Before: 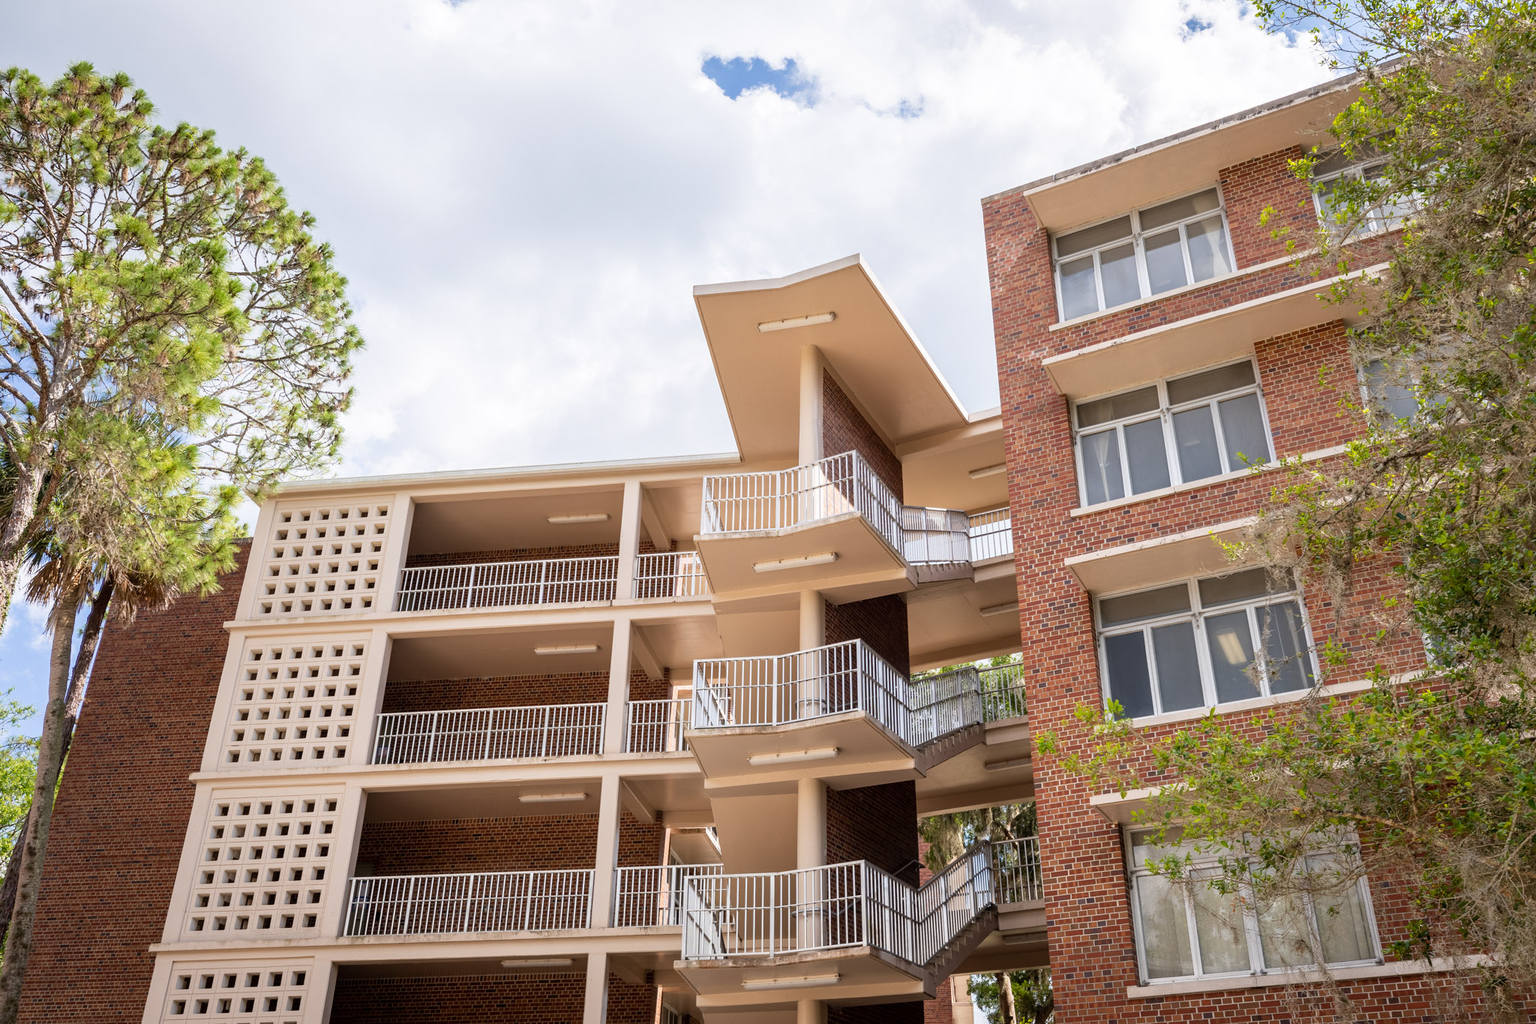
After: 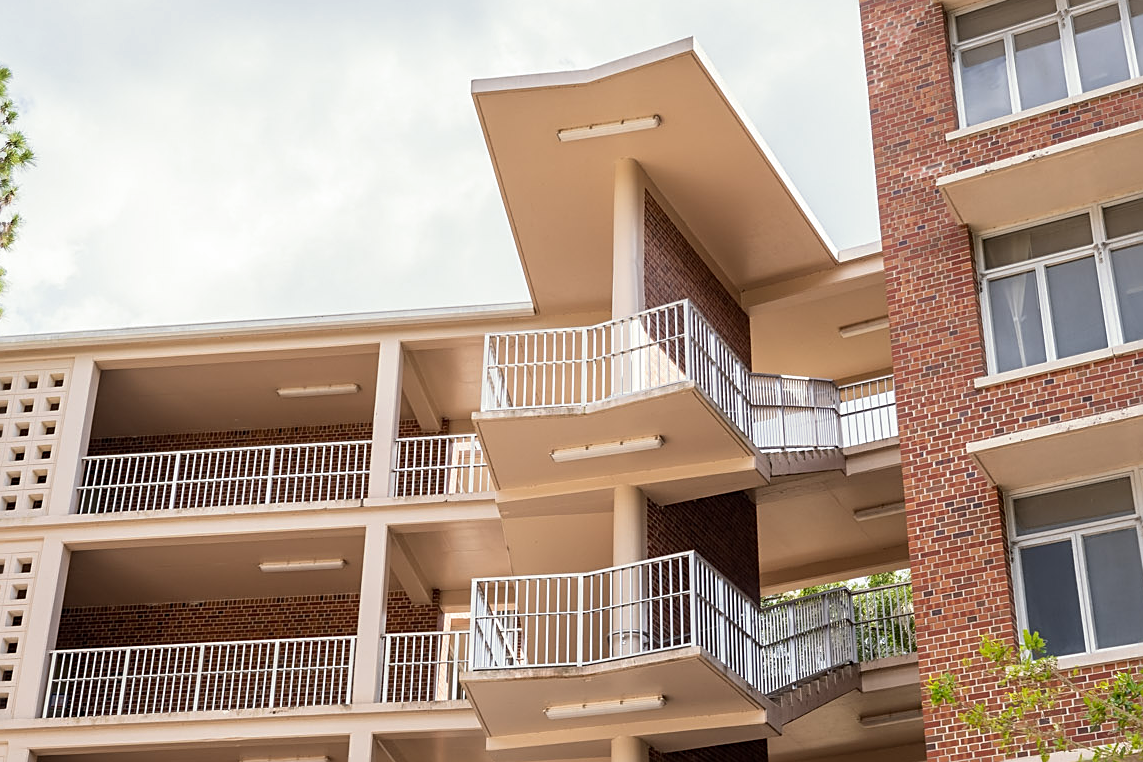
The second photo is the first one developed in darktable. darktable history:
split-toning: shadows › saturation 0.61, highlights › saturation 0.58, balance -28.74, compress 87.36%
crop and rotate: left 22.13%, top 22.054%, right 22.026%, bottom 22.102%
sharpen: on, module defaults
